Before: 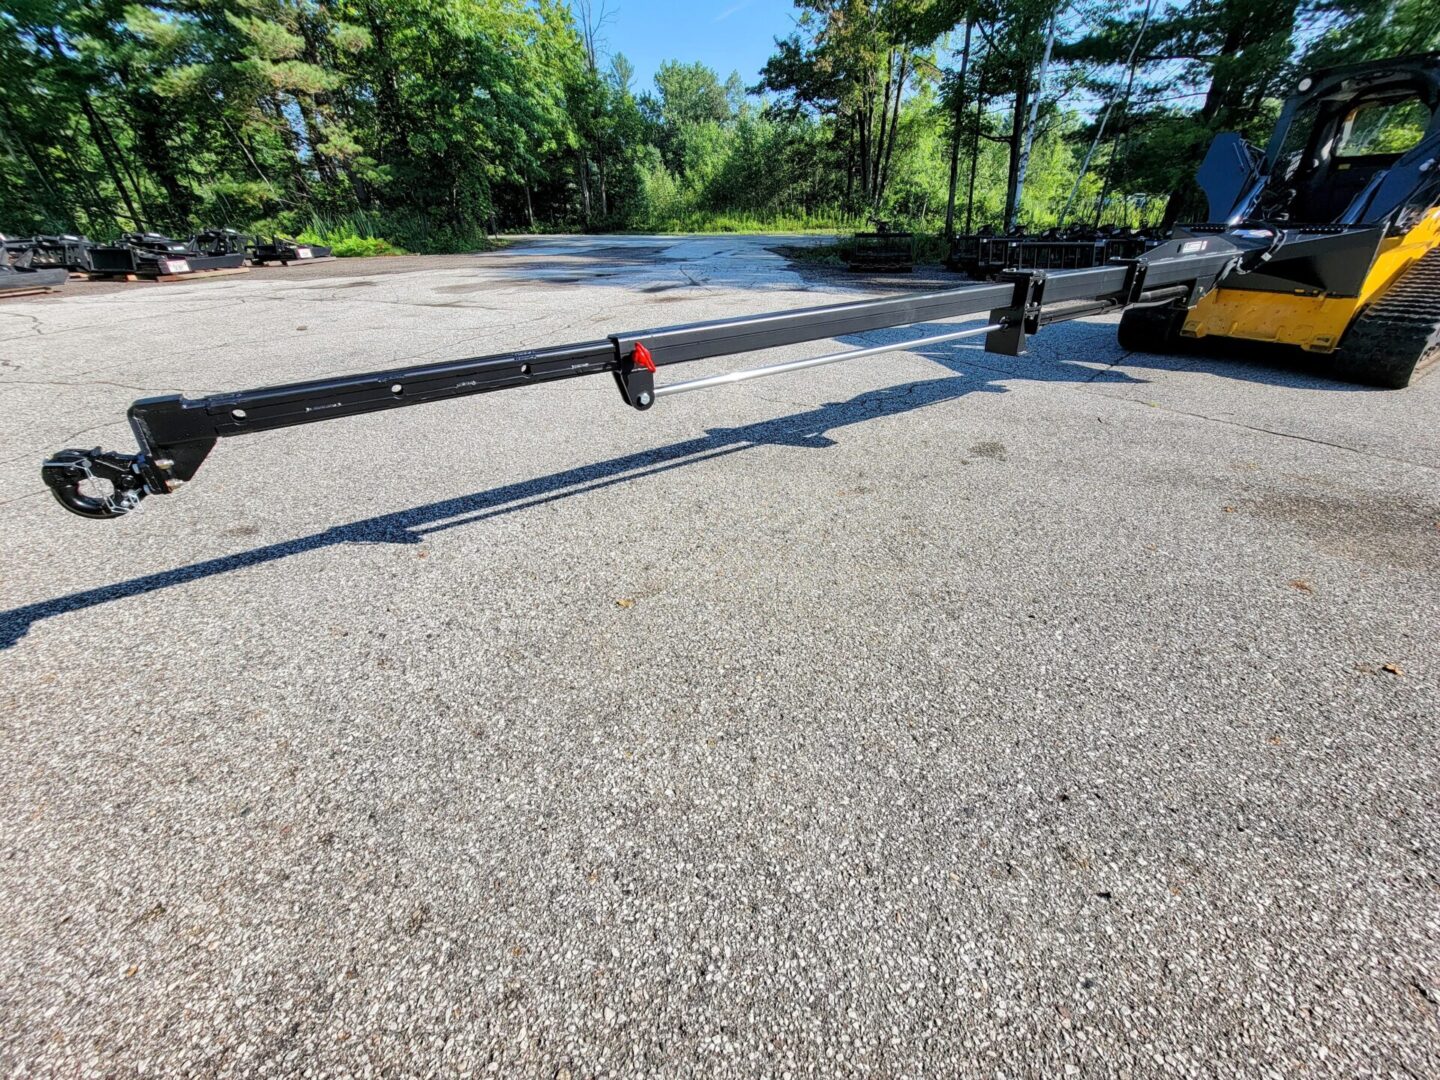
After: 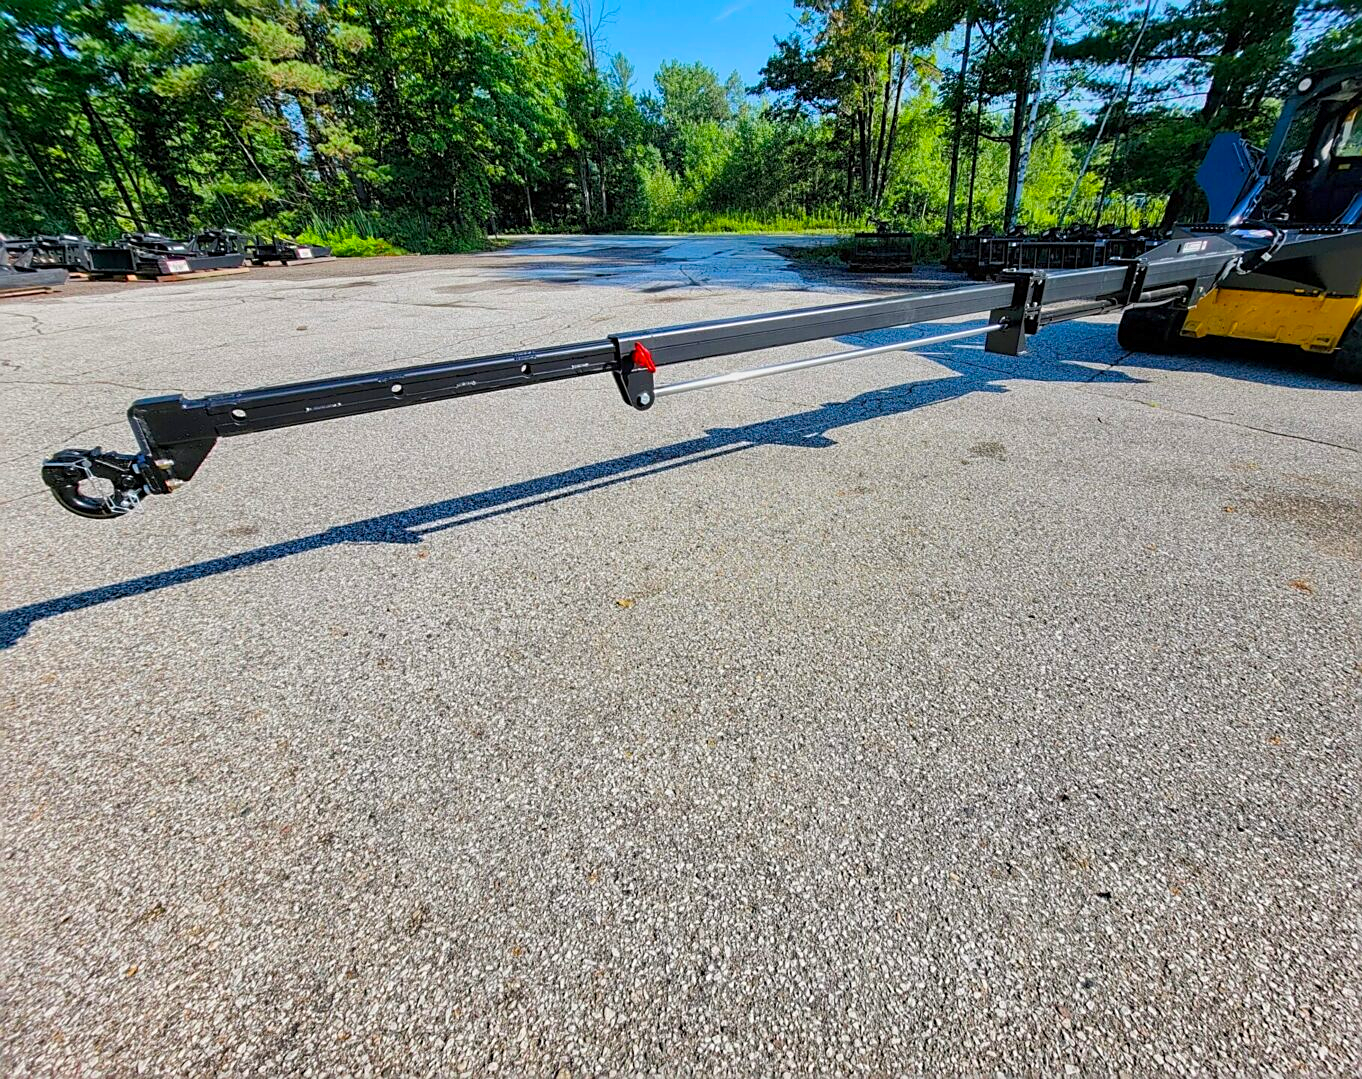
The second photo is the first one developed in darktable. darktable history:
color balance rgb: shadows lift › chroma 0.957%, shadows lift › hue 113.39°, linear chroma grading › global chroma 14.388%, perceptual saturation grading › global saturation 25.831%, contrast -9.896%
crop and rotate: left 0%, right 5.377%
sharpen: on, module defaults
